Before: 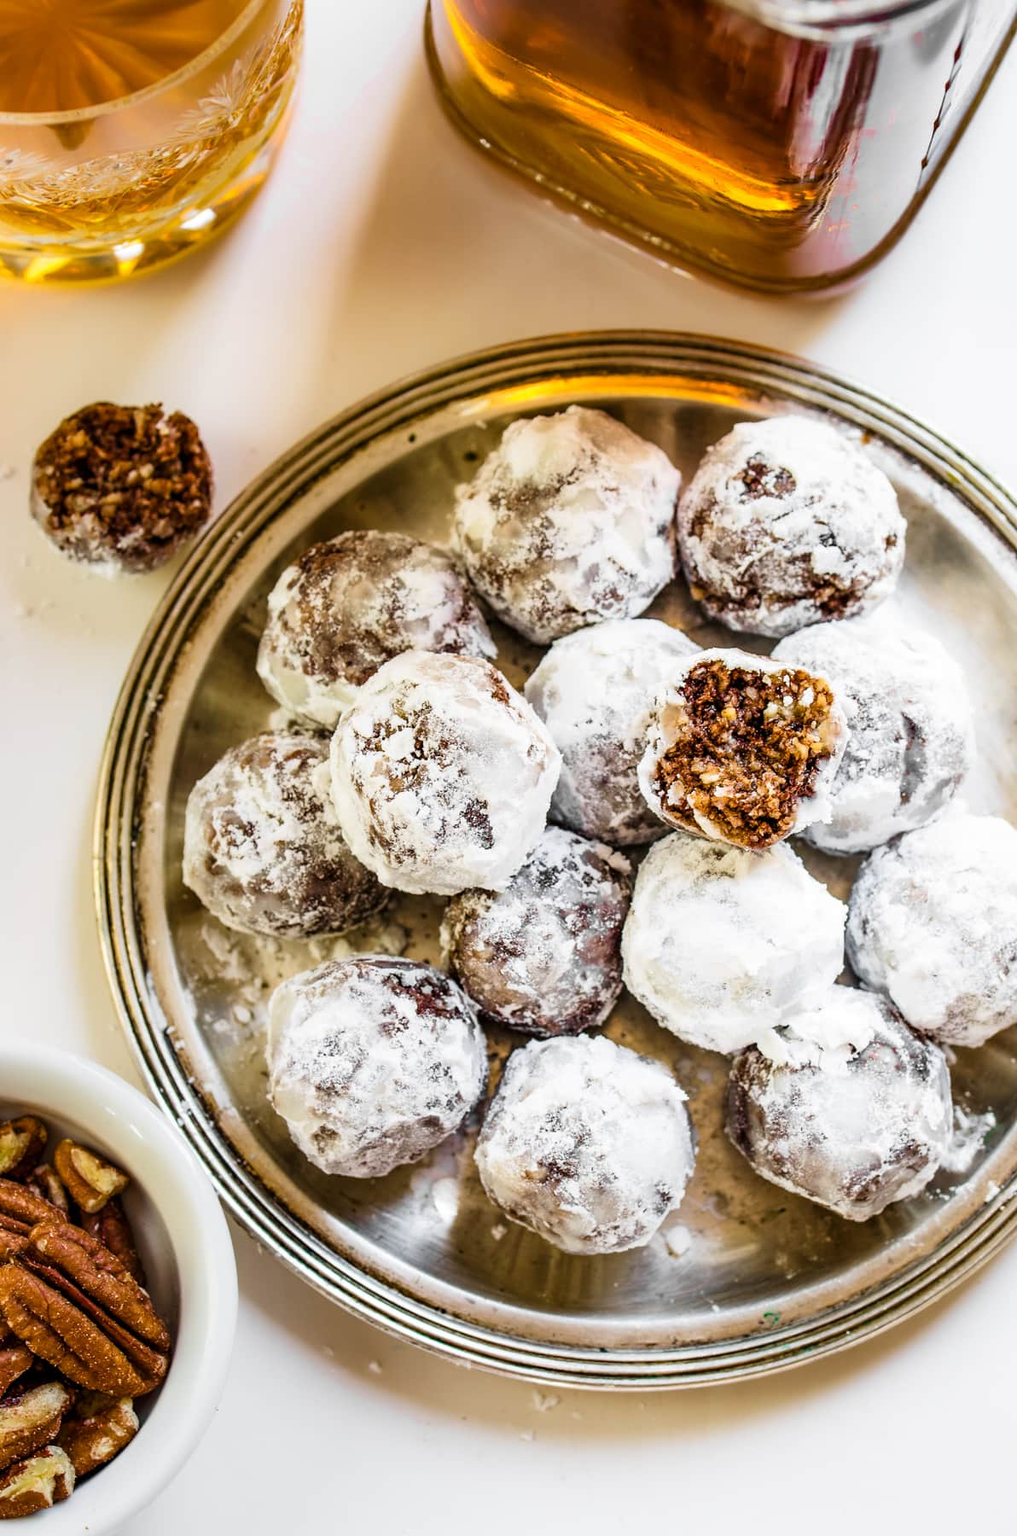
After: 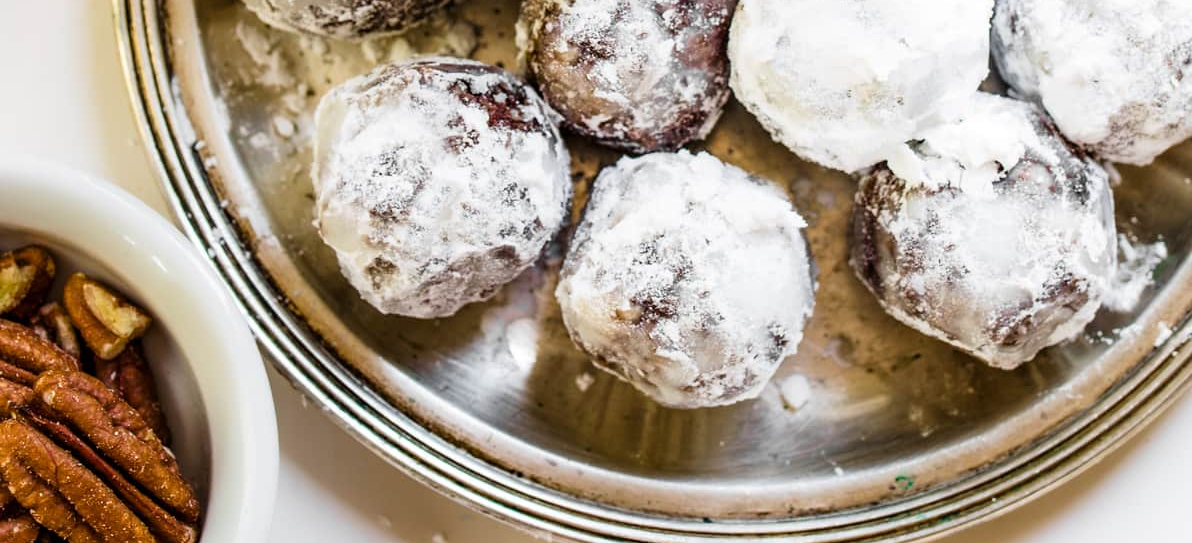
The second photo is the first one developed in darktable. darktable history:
crop and rotate: top 59.027%, bottom 10.767%
